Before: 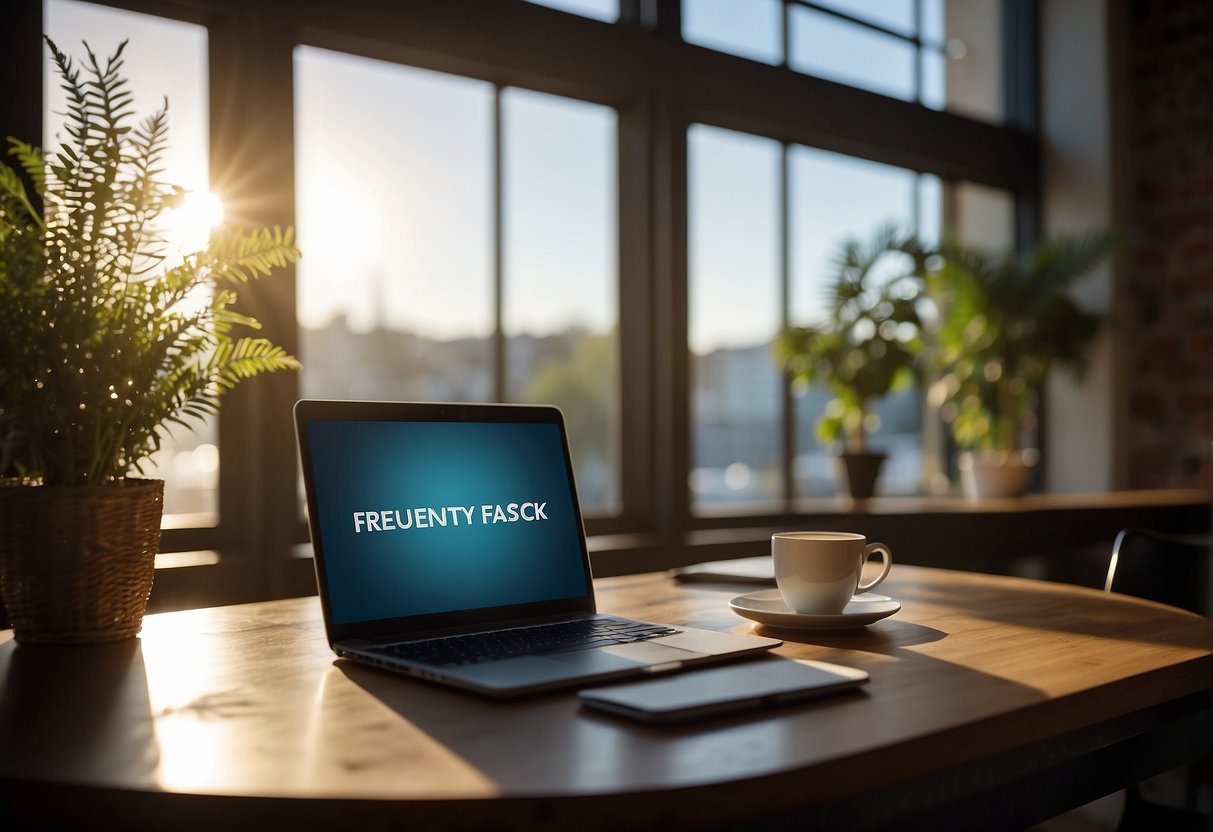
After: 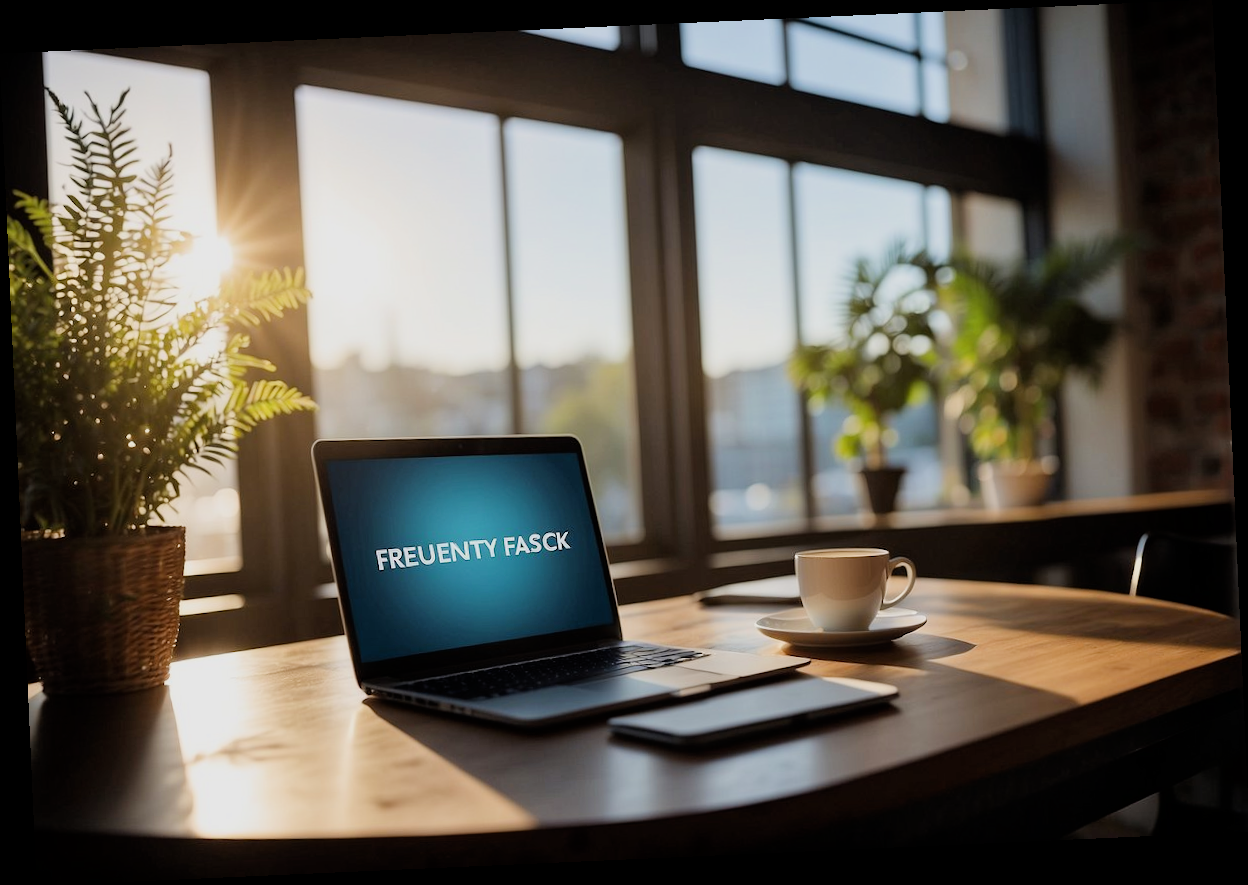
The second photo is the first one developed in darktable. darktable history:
filmic rgb: black relative exposure -7.65 EV, white relative exposure 4.56 EV, hardness 3.61
exposure: exposure 0.574 EV, compensate highlight preservation false
rotate and perspective: rotation -2.56°, automatic cropping off
